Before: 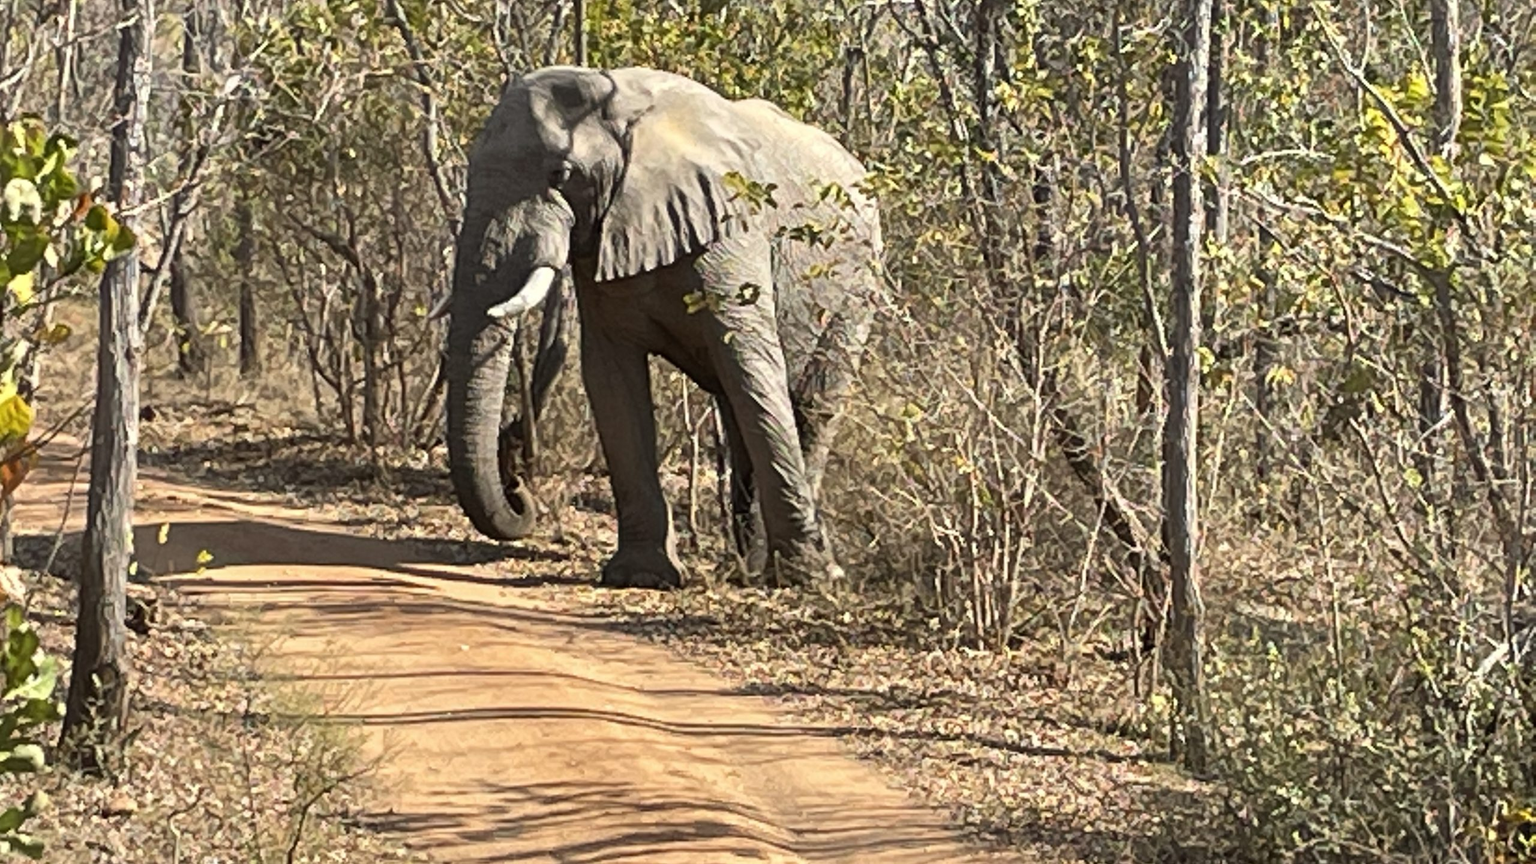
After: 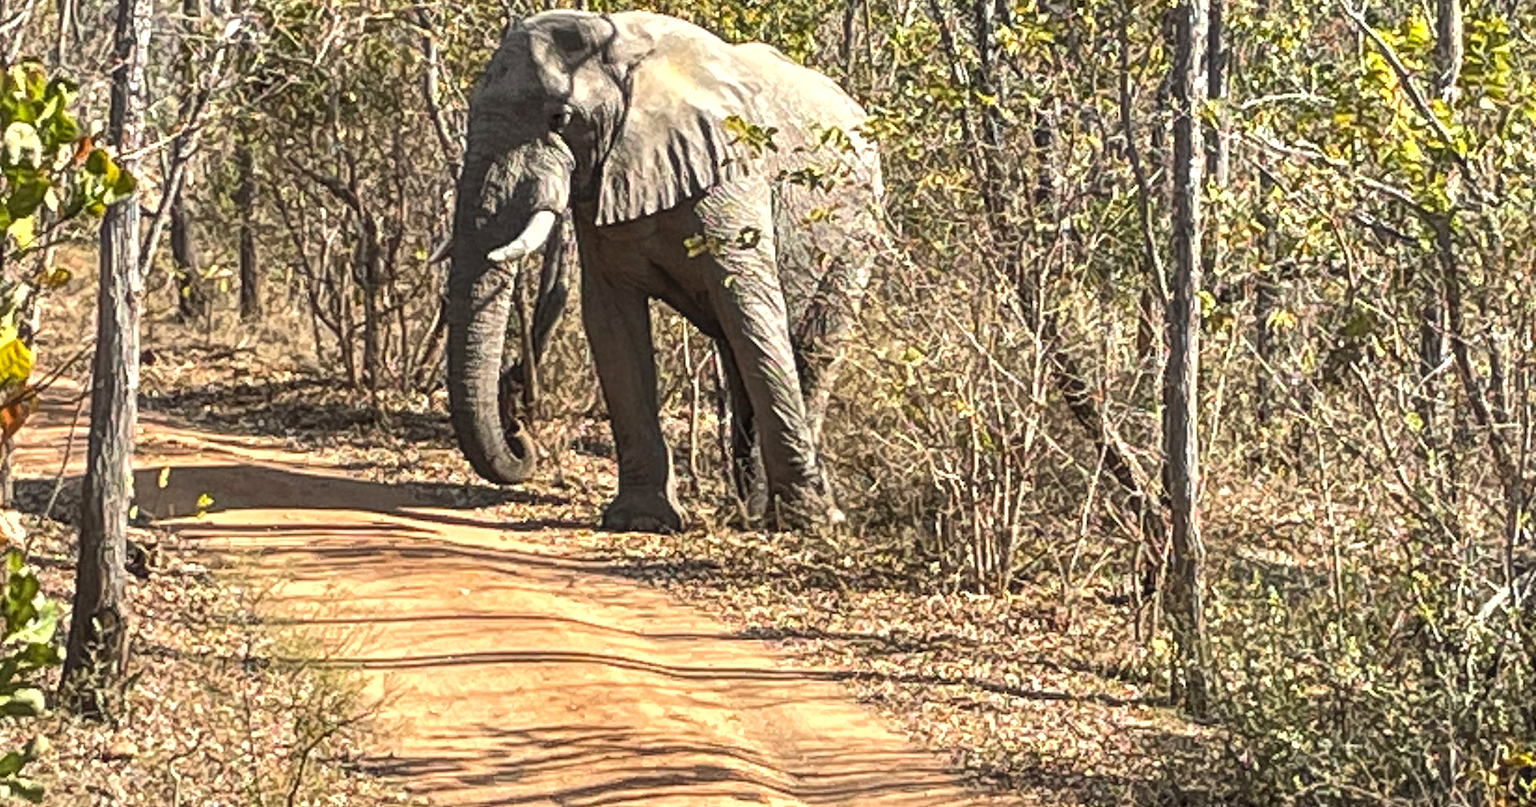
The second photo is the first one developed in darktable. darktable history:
local contrast: highlights 74%, shadows 55%, detail 176%, midtone range 0.211
crop and rotate: top 6.547%
tone equalizer: -8 EV -0.43 EV, -7 EV -0.387 EV, -6 EV -0.349 EV, -5 EV -0.22 EV, -3 EV 0.253 EV, -2 EV 0.363 EV, -1 EV 0.388 EV, +0 EV 0.407 EV, edges refinement/feathering 500, mask exposure compensation -1.57 EV, preserve details no
